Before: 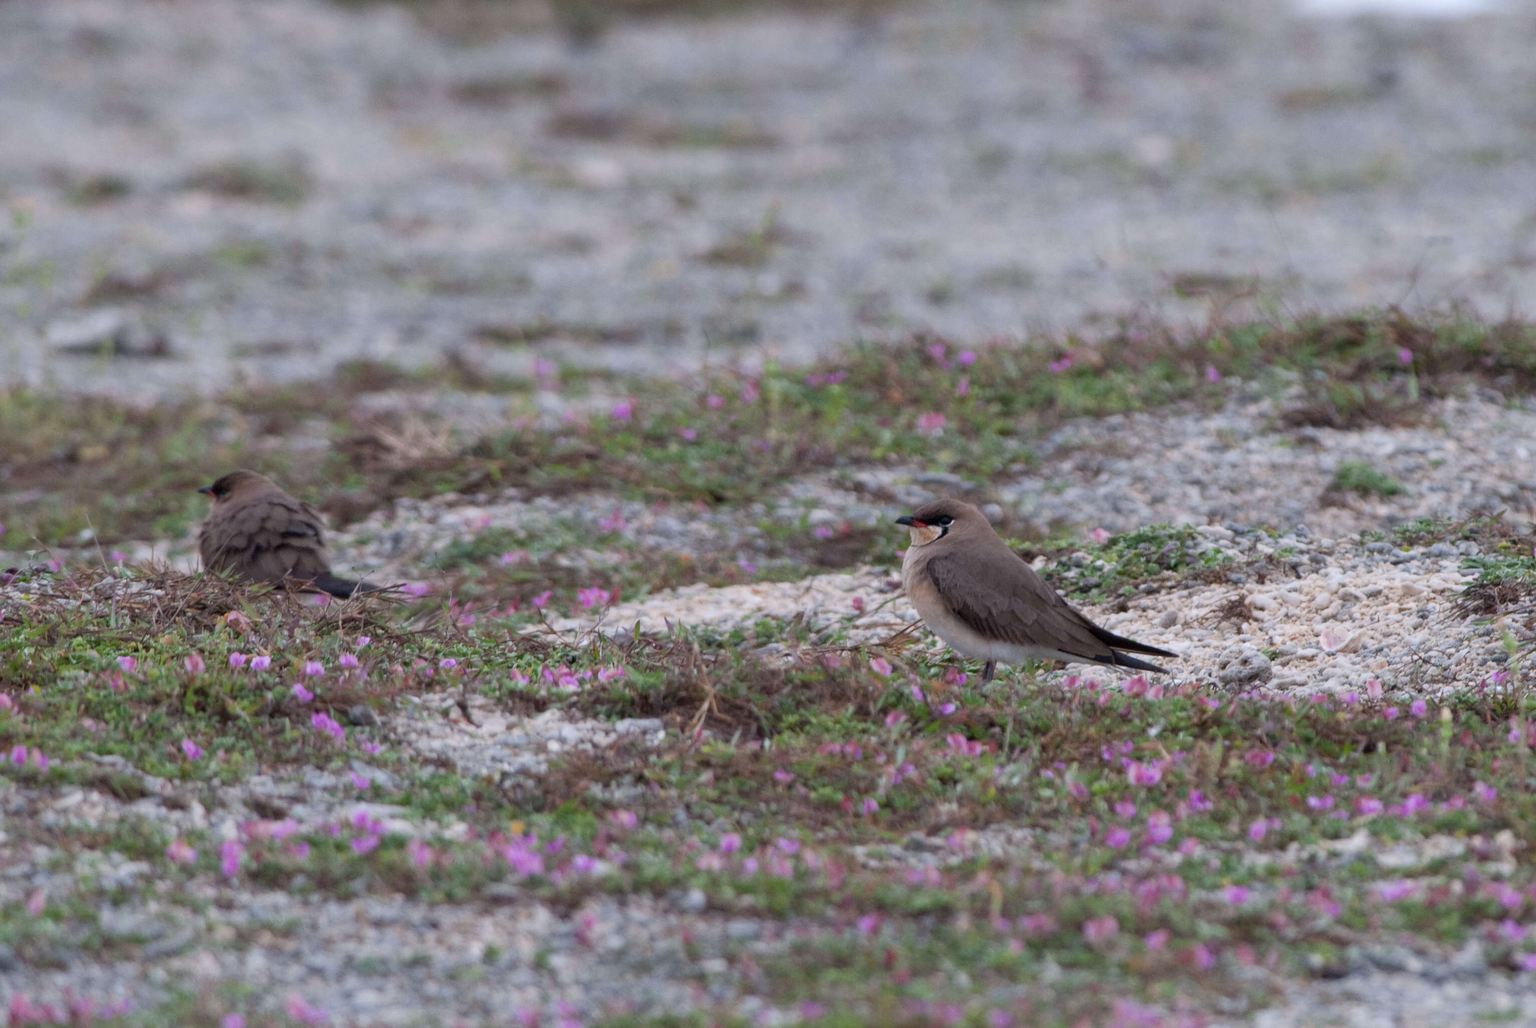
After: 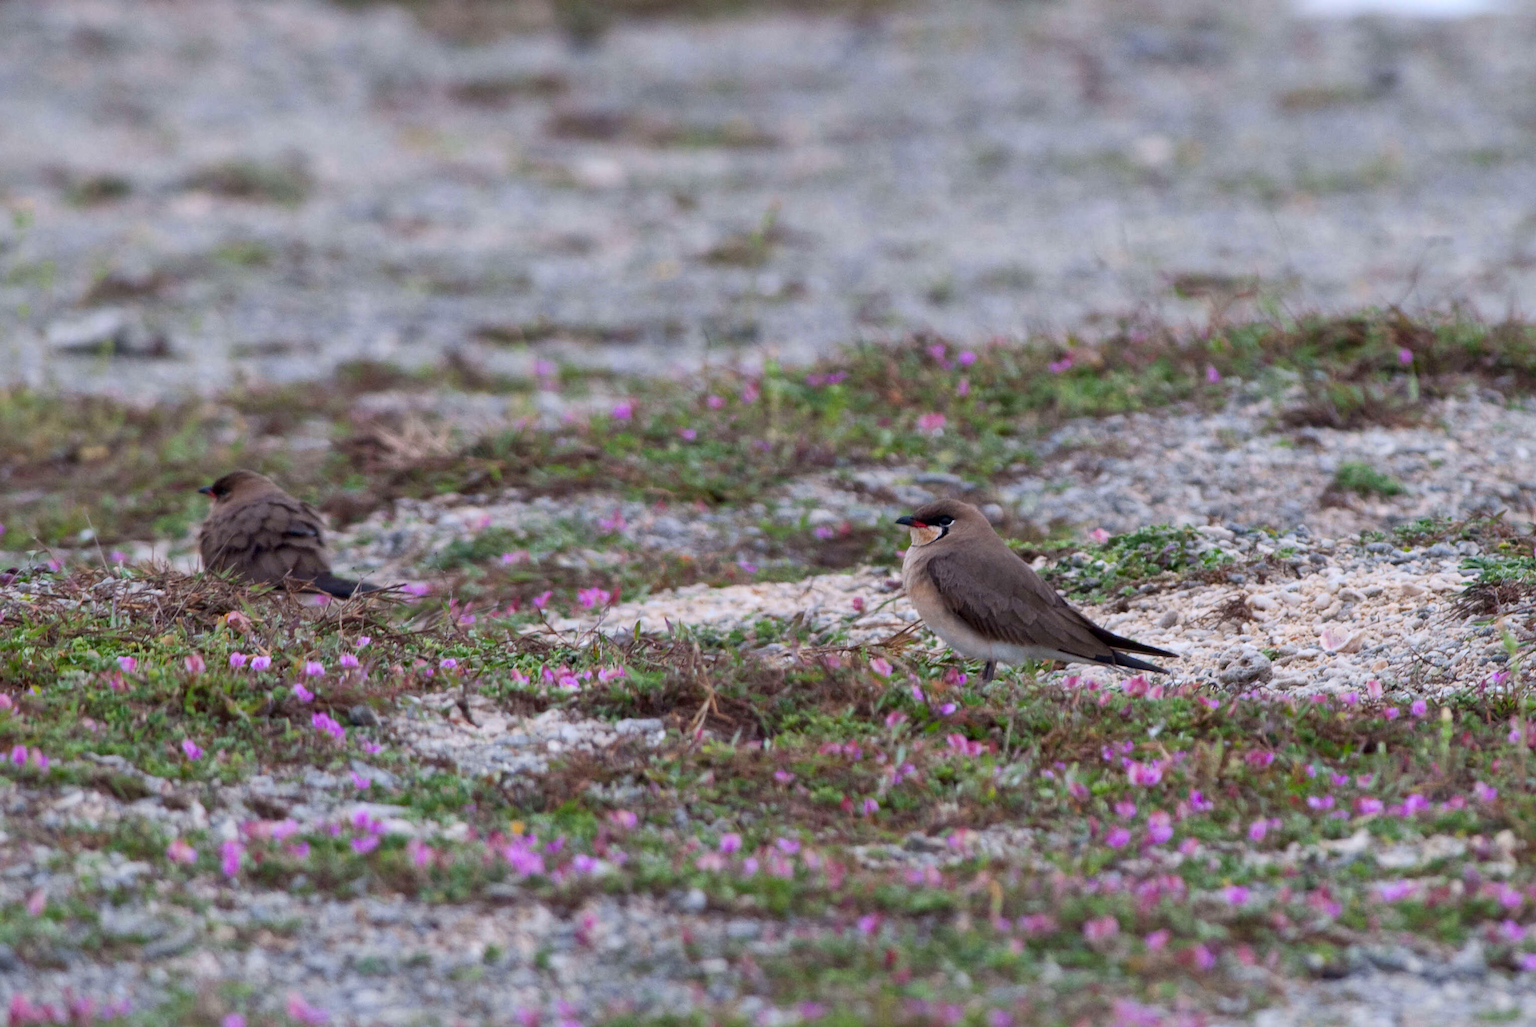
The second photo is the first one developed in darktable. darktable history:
local contrast: mode bilateral grid, contrast 21, coarseness 50, detail 119%, midtone range 0.2
contrast brightness saturation: contrast 0.093, saturation 0.283
